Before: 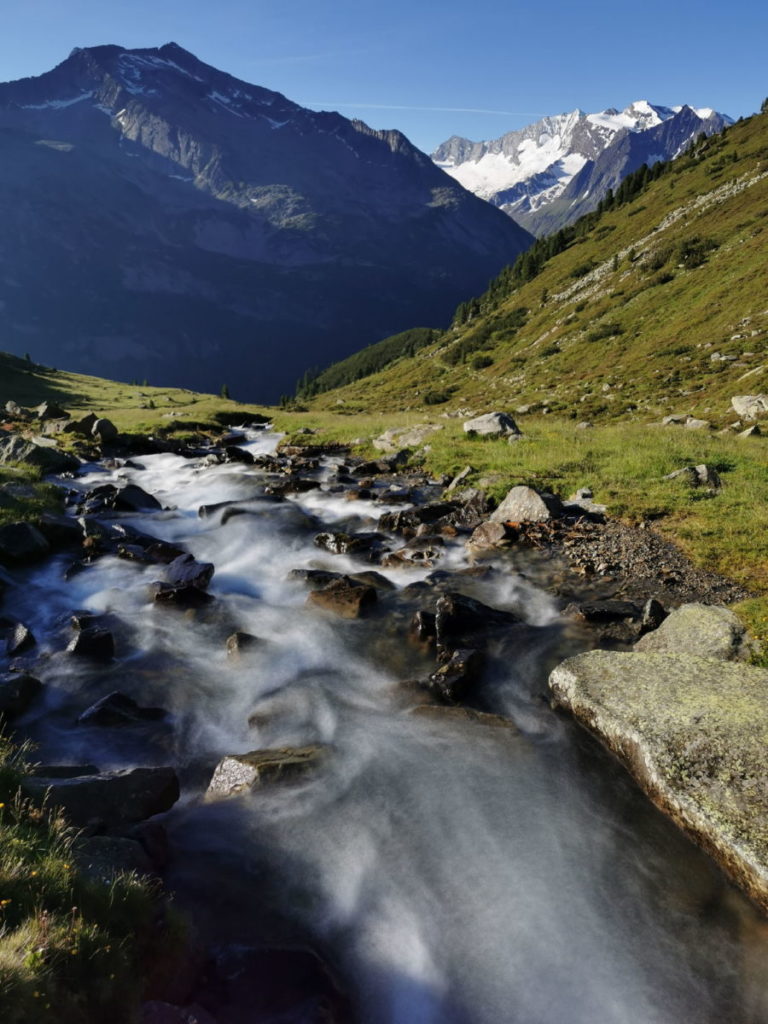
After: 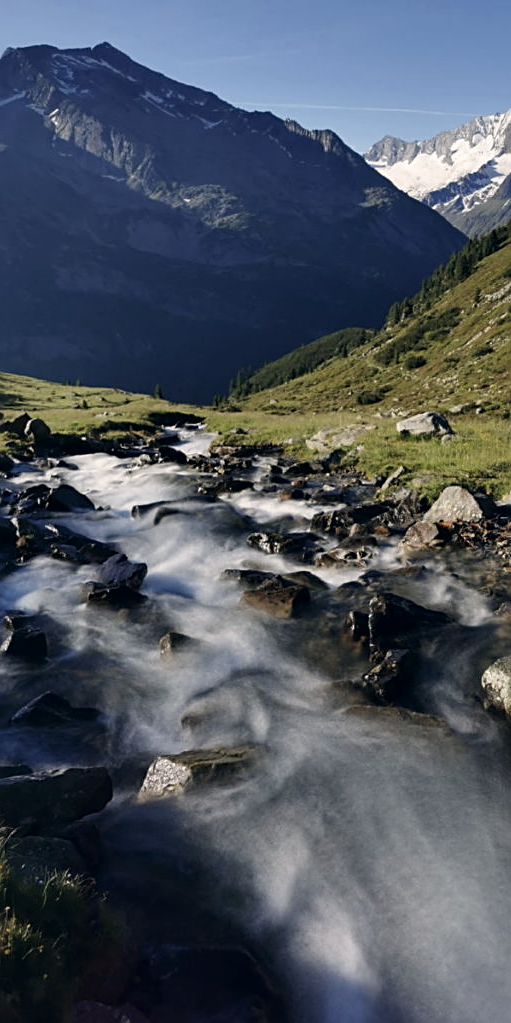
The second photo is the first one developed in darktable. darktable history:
crop and rotate: left 8.786%, right 24.548%
color correction: highlights a* 2.75, highlights b* 5, shadows a* -2.04, shadows b* -4.84, saturation 0.8
sharpen: on, module defaults
contrast brightness saturation: contrast 0.07
